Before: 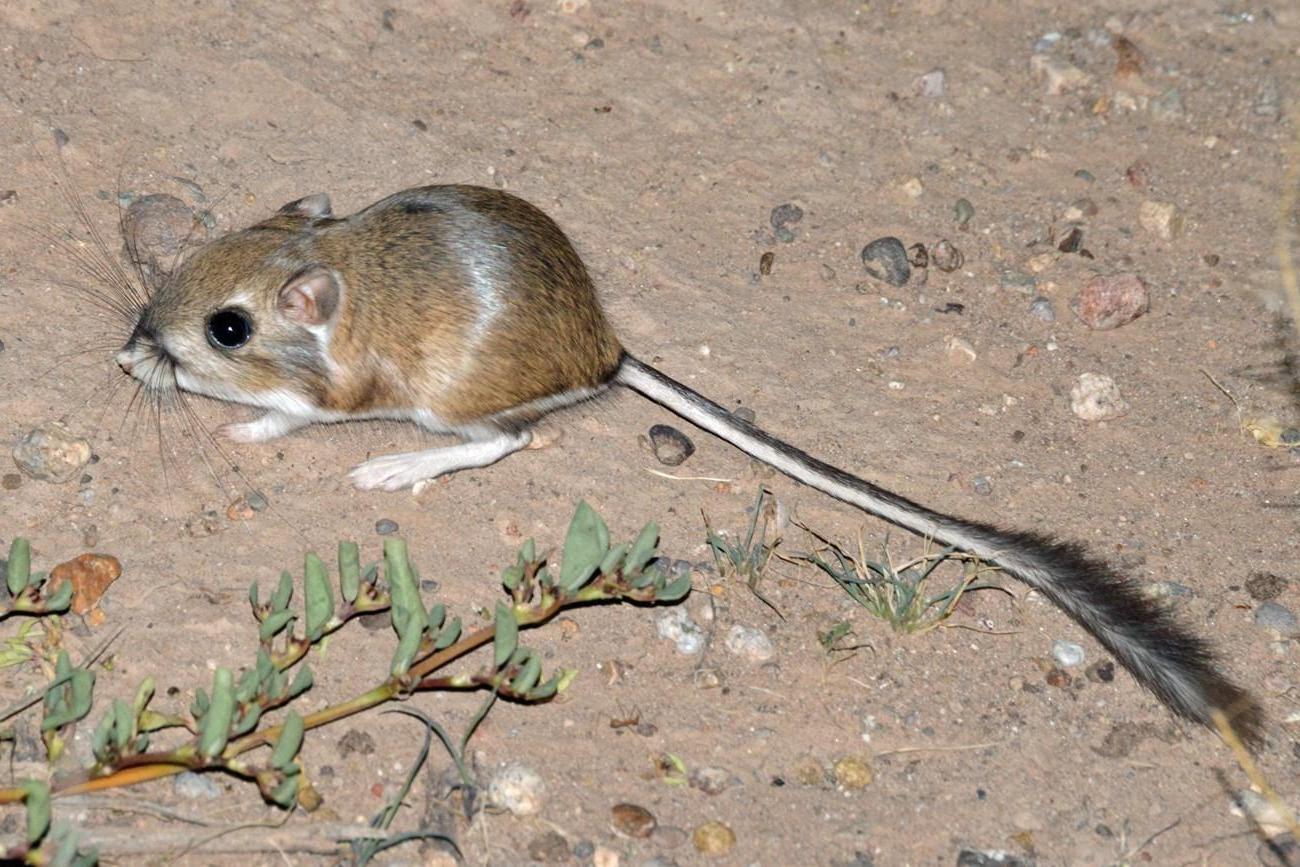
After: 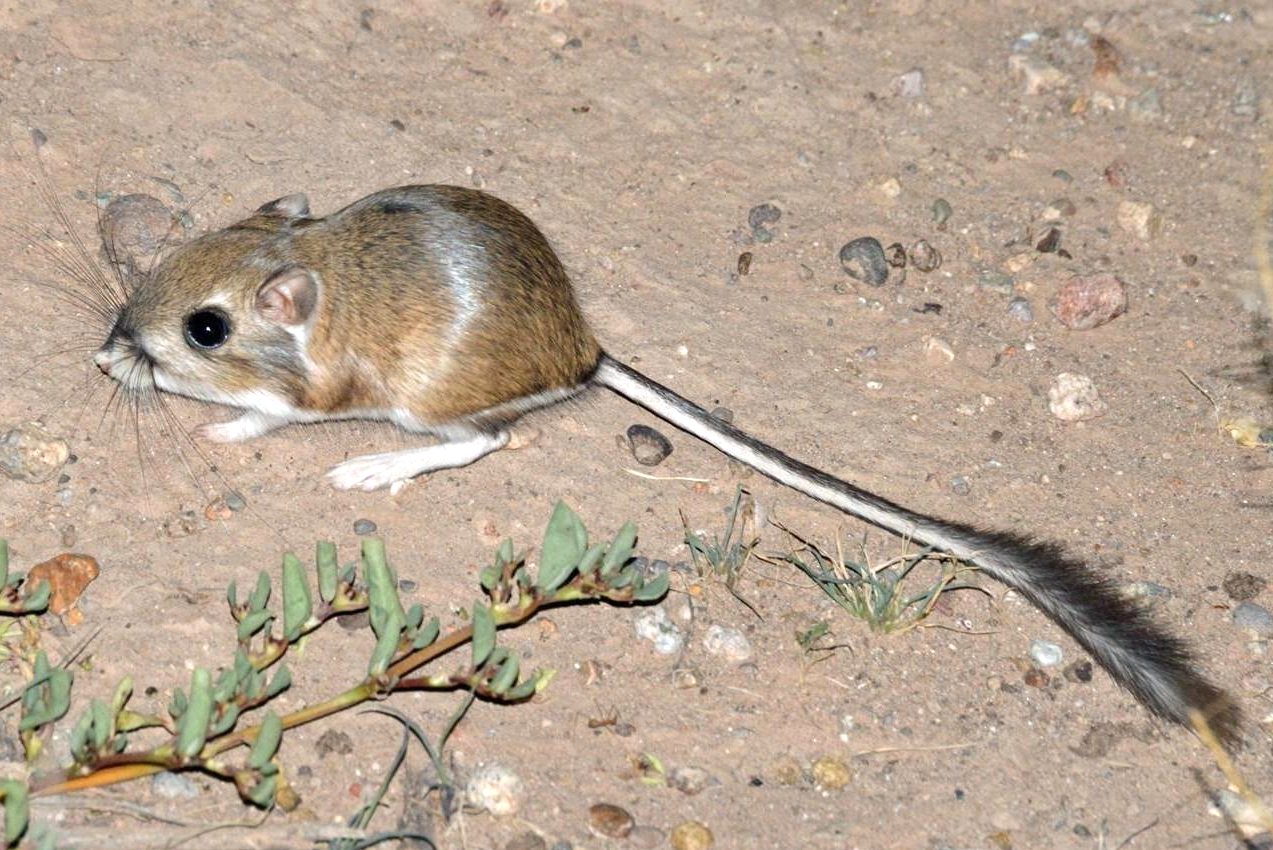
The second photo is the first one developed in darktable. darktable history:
exposure: exposure 0.296 EV, compensate highlight preservation false
crop: left 1.742%, right 0.289%, bottom 1.904%
